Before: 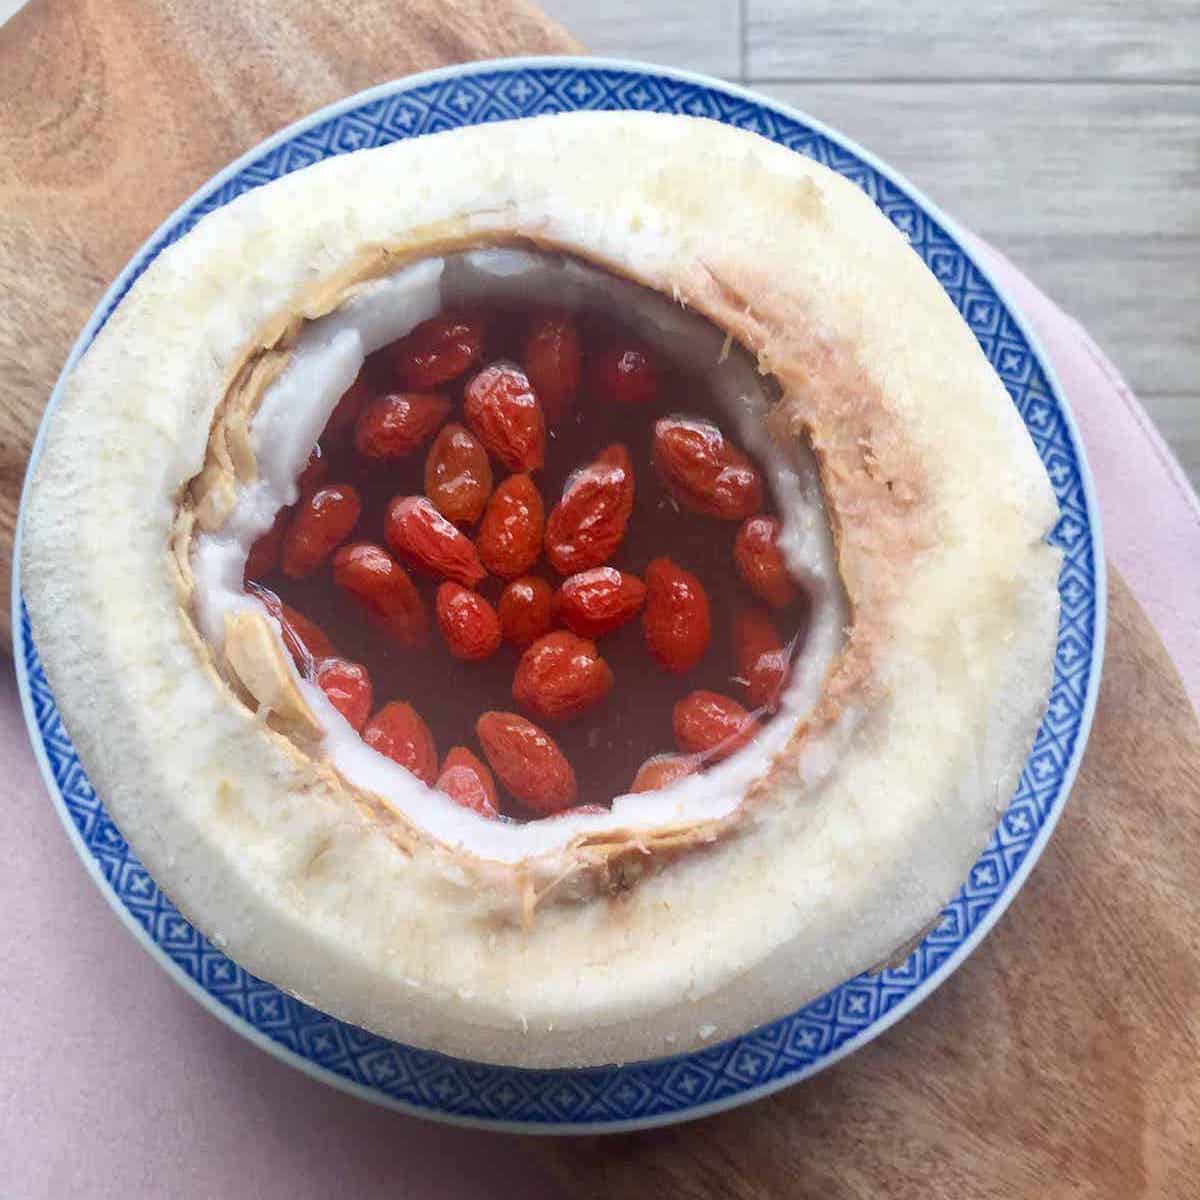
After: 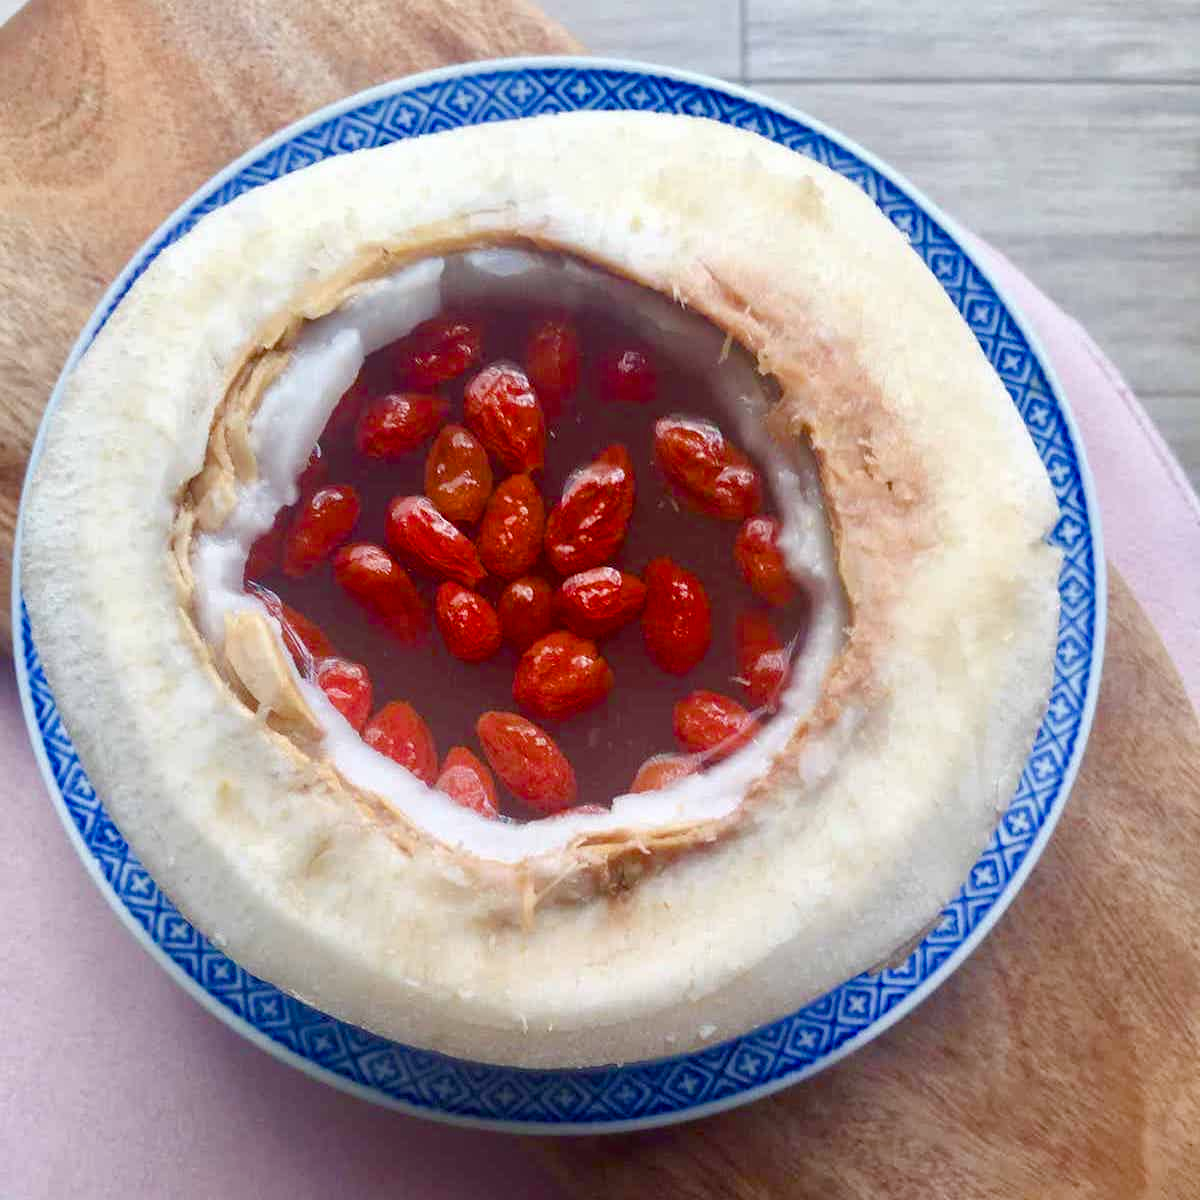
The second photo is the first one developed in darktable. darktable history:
color balance rgb: shadows lift › chroma 1.571%, shadows lift › hue 257.44°, perceptual saturation grading › global saturation 20%, perceptual saturation grading › highlights -25.897%, perceptual saturation grading › shadows 49.43%
